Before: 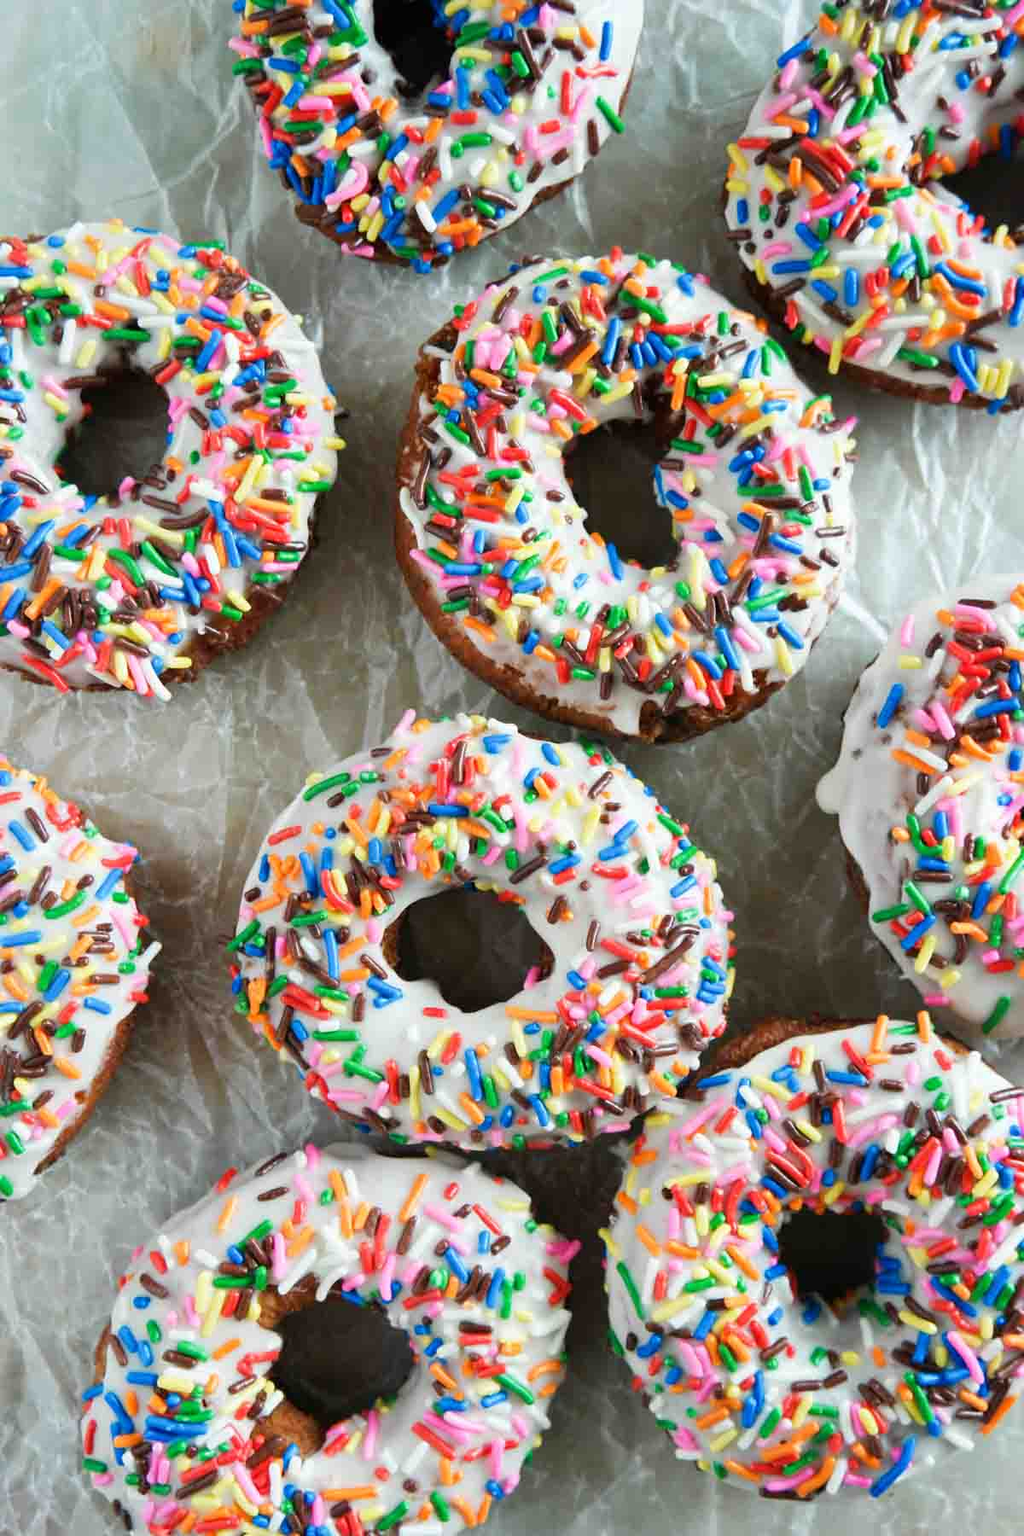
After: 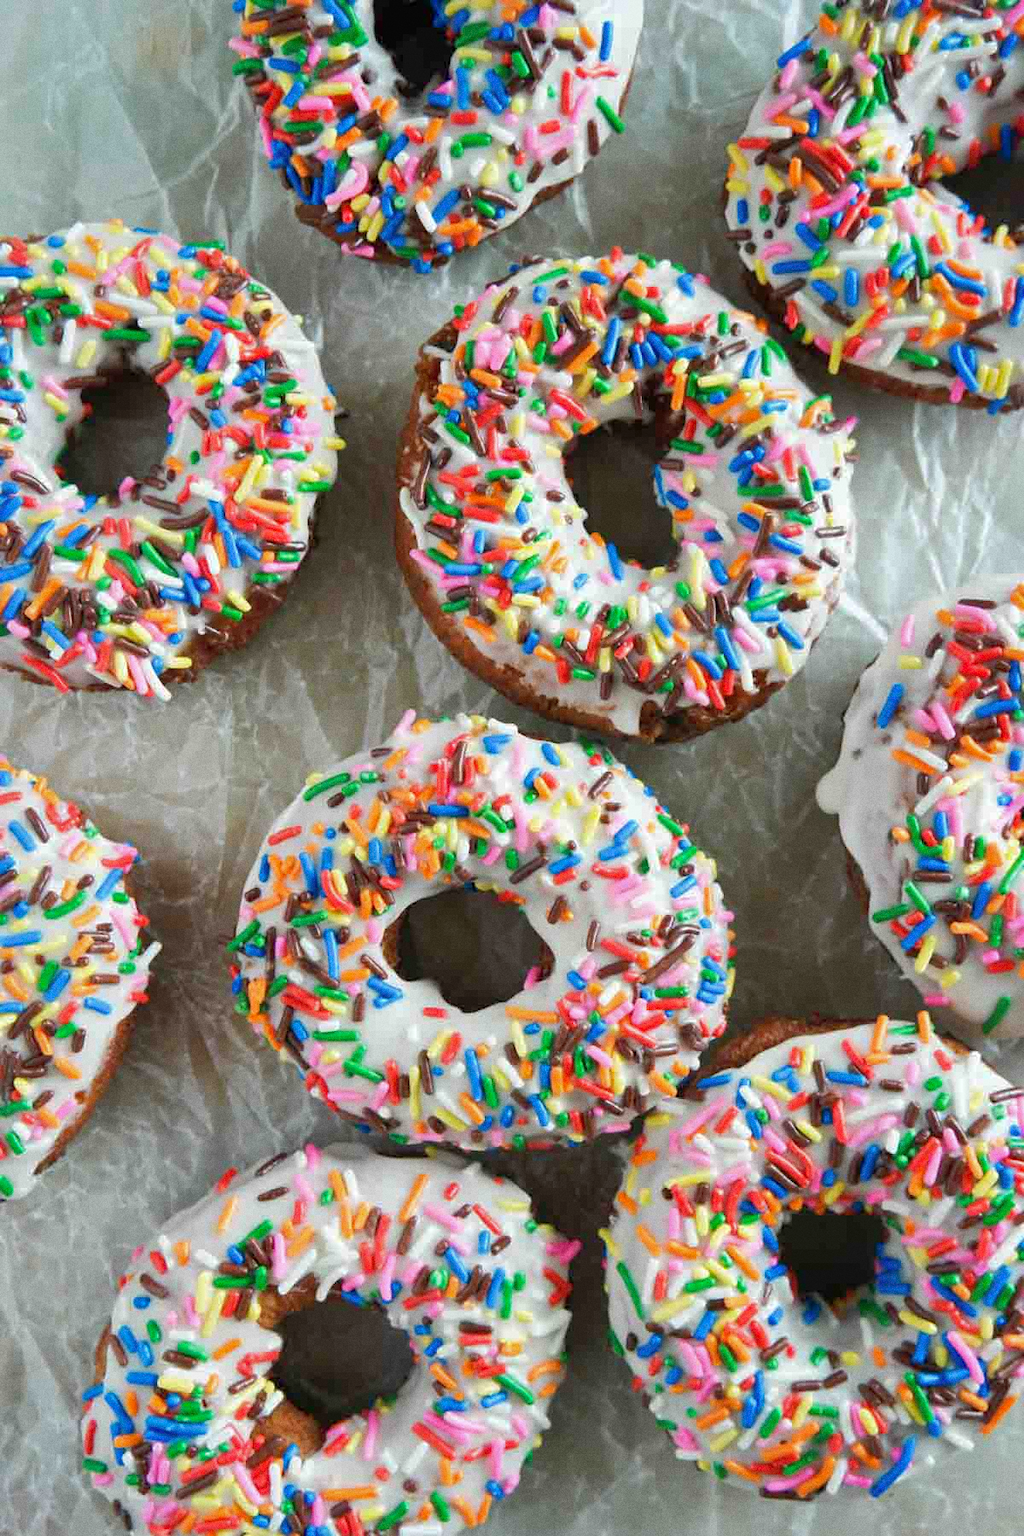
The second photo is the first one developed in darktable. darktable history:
grain: coarseness 0.47 ISO
shadows and highlights: on, module defaults
